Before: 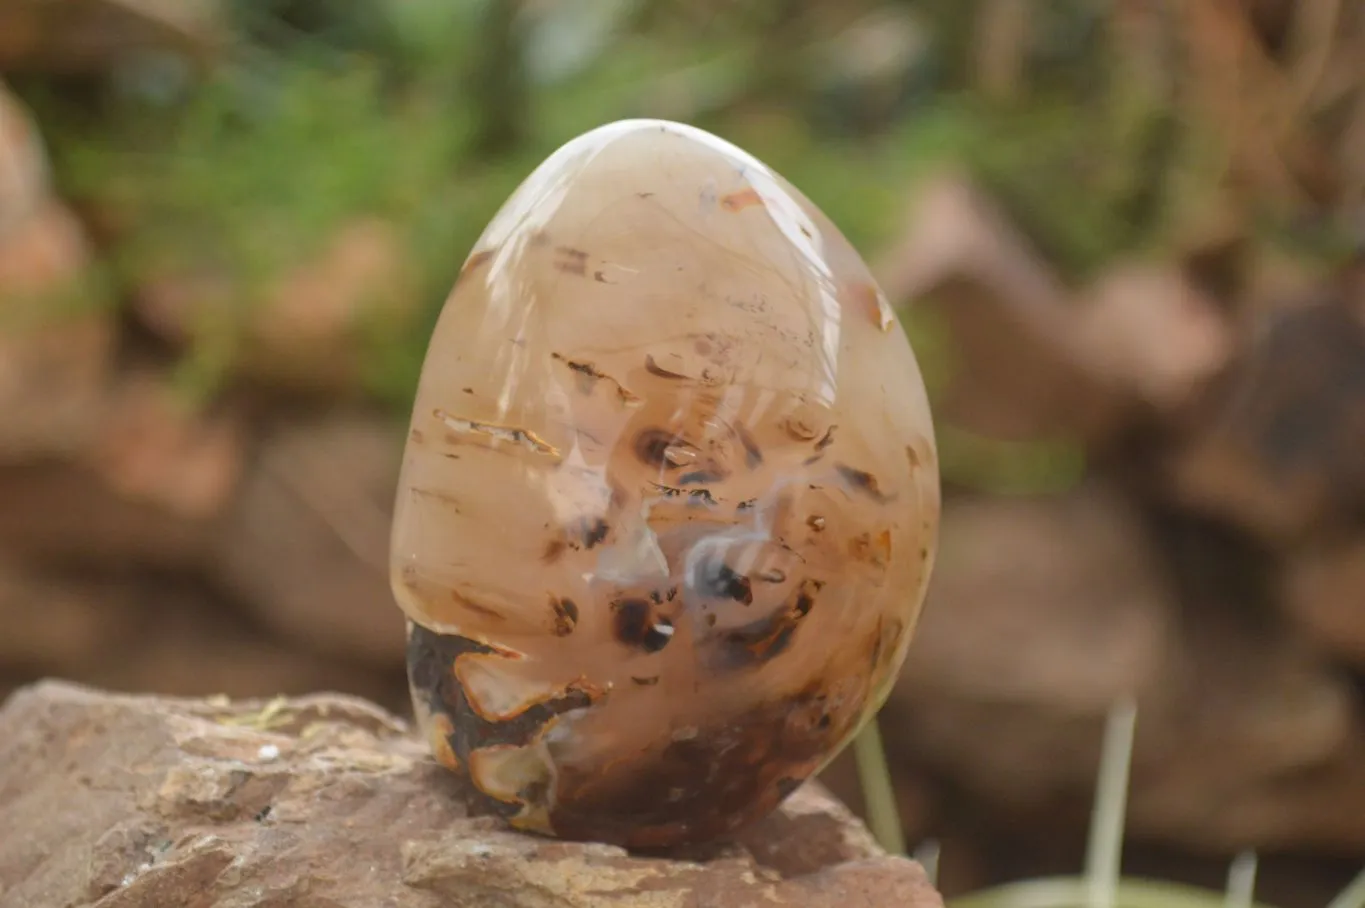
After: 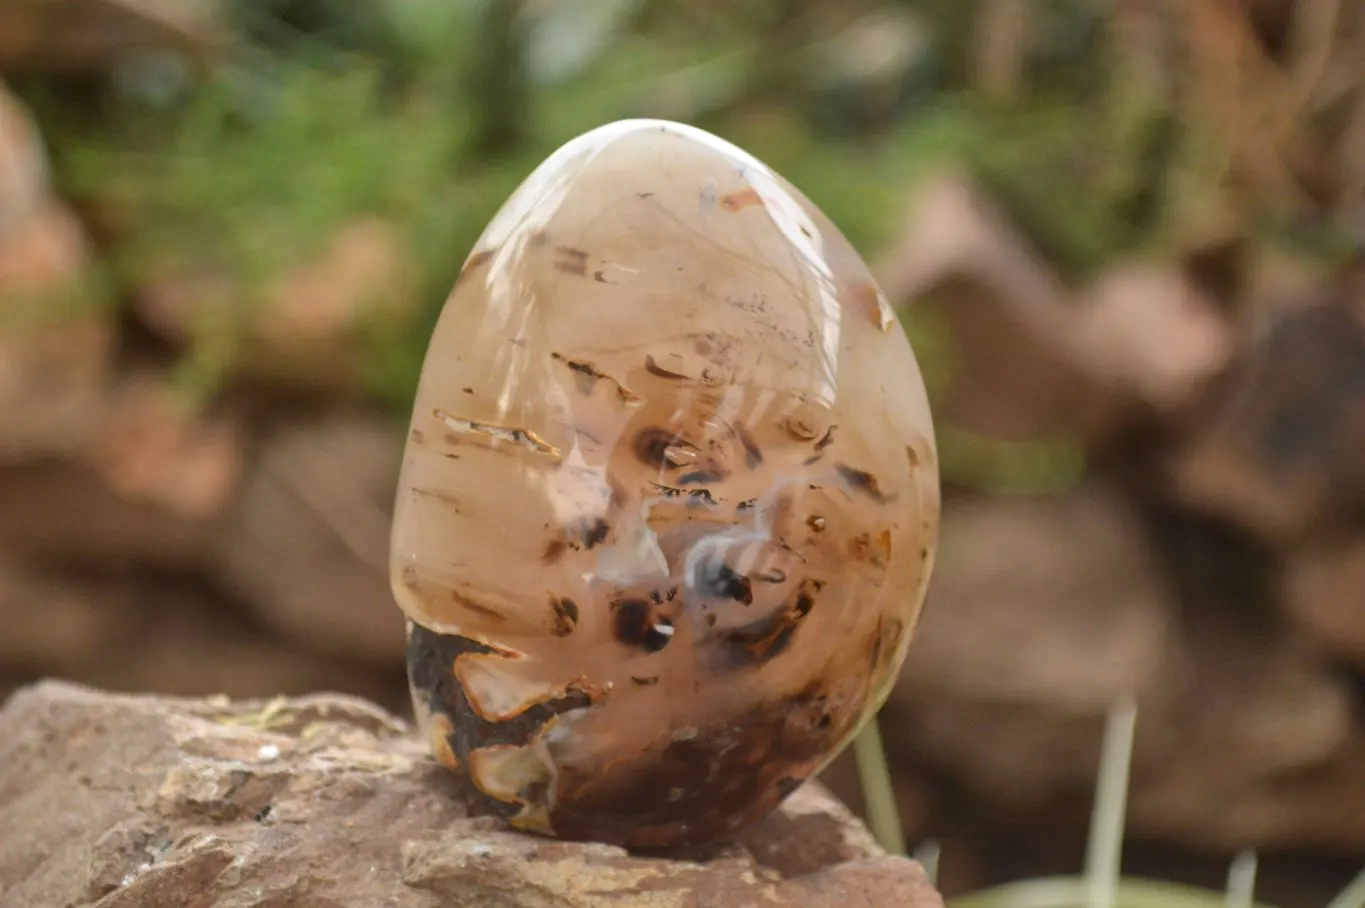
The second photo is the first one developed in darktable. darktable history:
local contrast: mode bilateral grid, contrast 20, coarseness 51, detail 140%, midtone range 0.2
